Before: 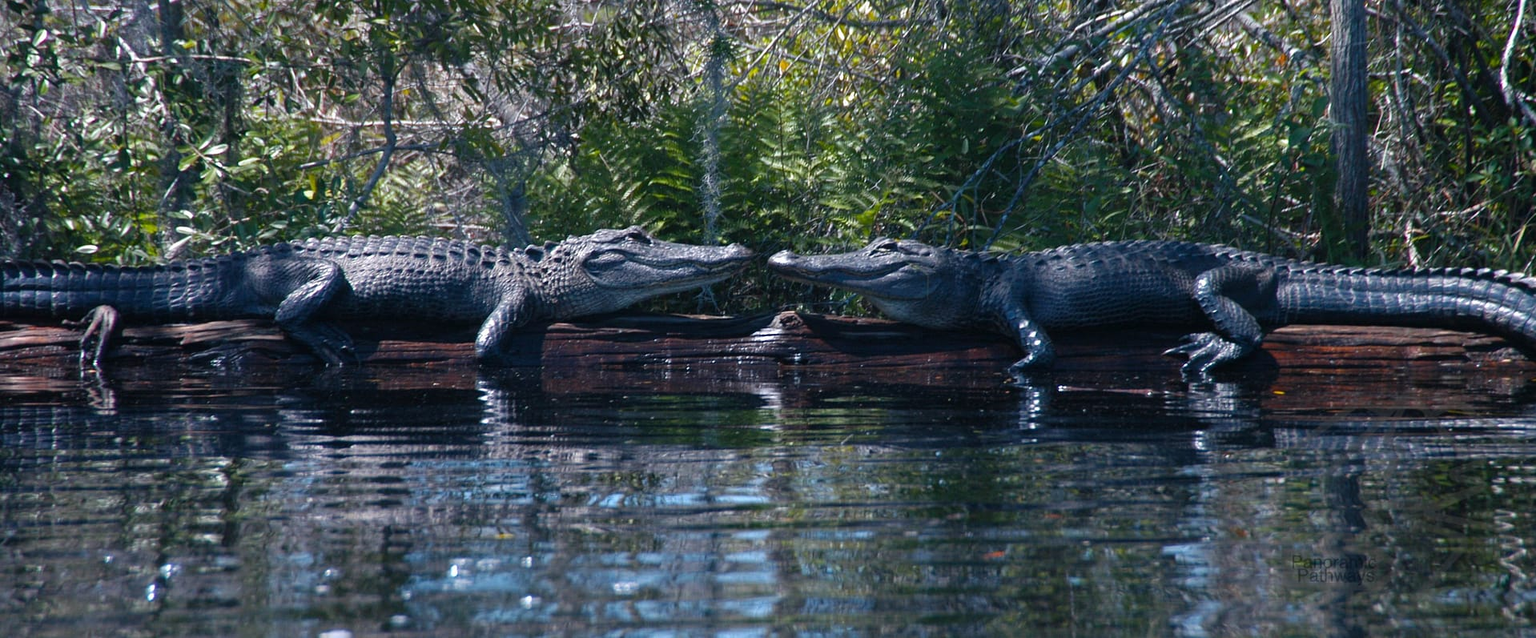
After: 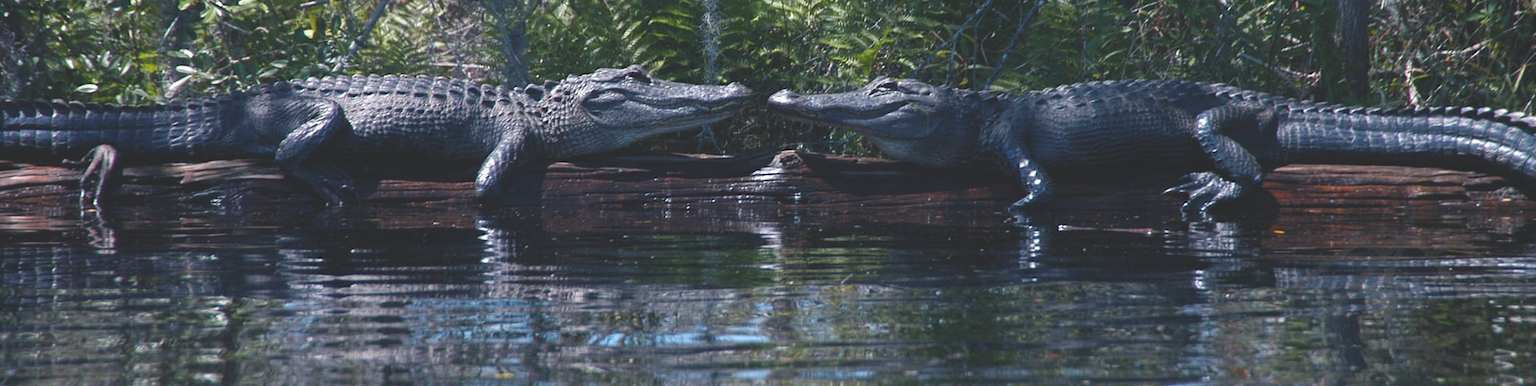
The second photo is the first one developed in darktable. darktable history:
crop and rotate: top 25.357%, bottom 13.942%
exposure: black level correction -0.023, exposure -0.039 EV, compensate highlight preservation false
